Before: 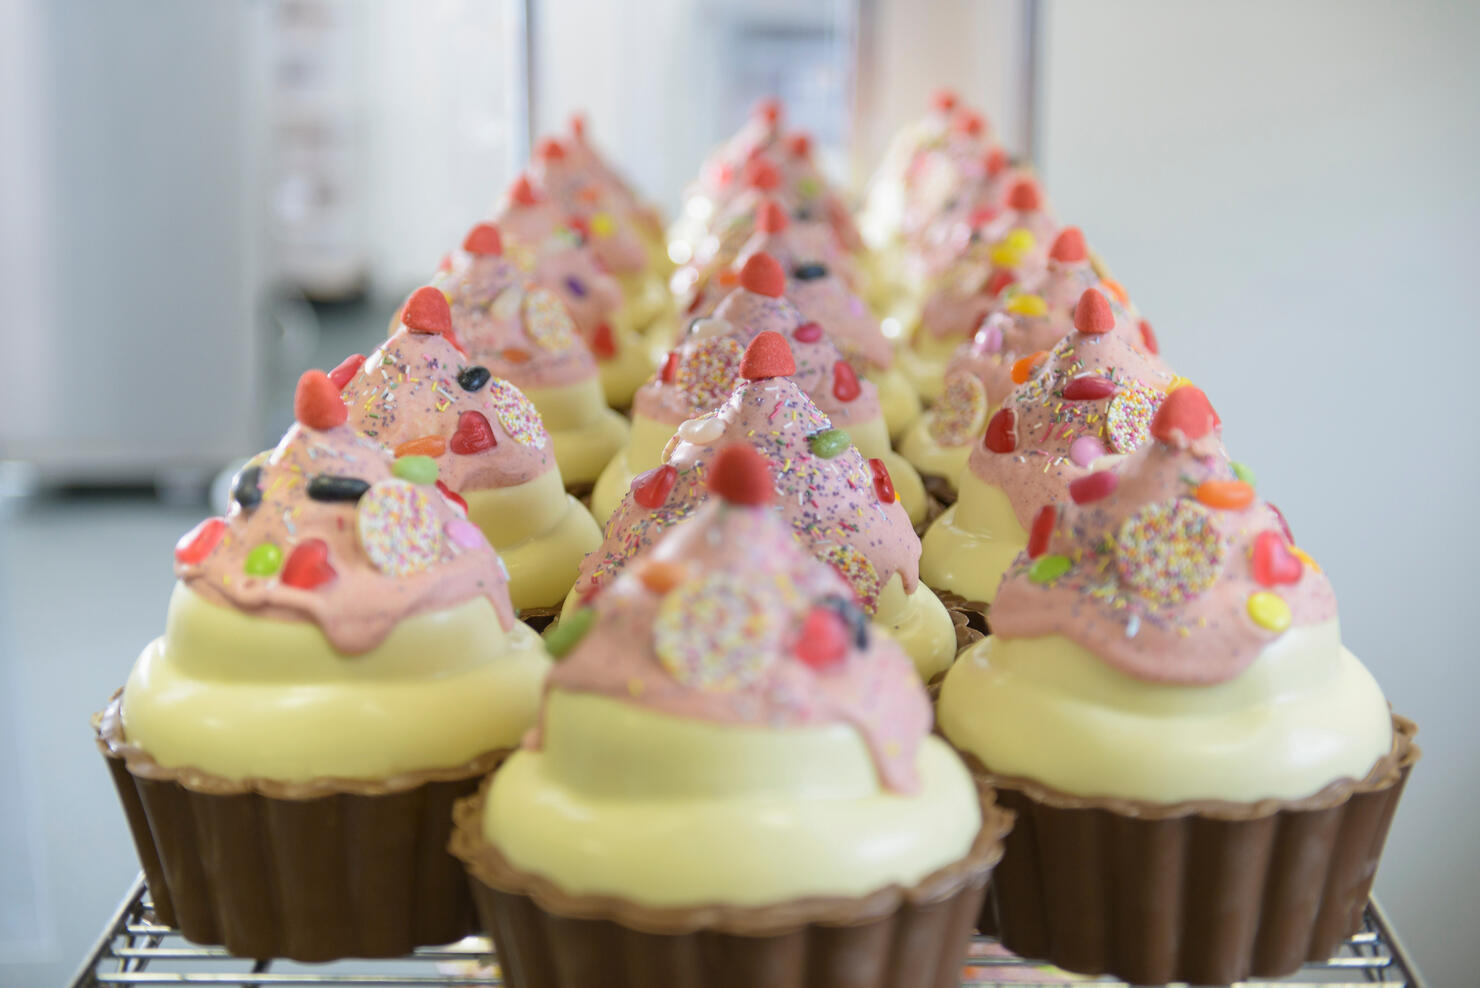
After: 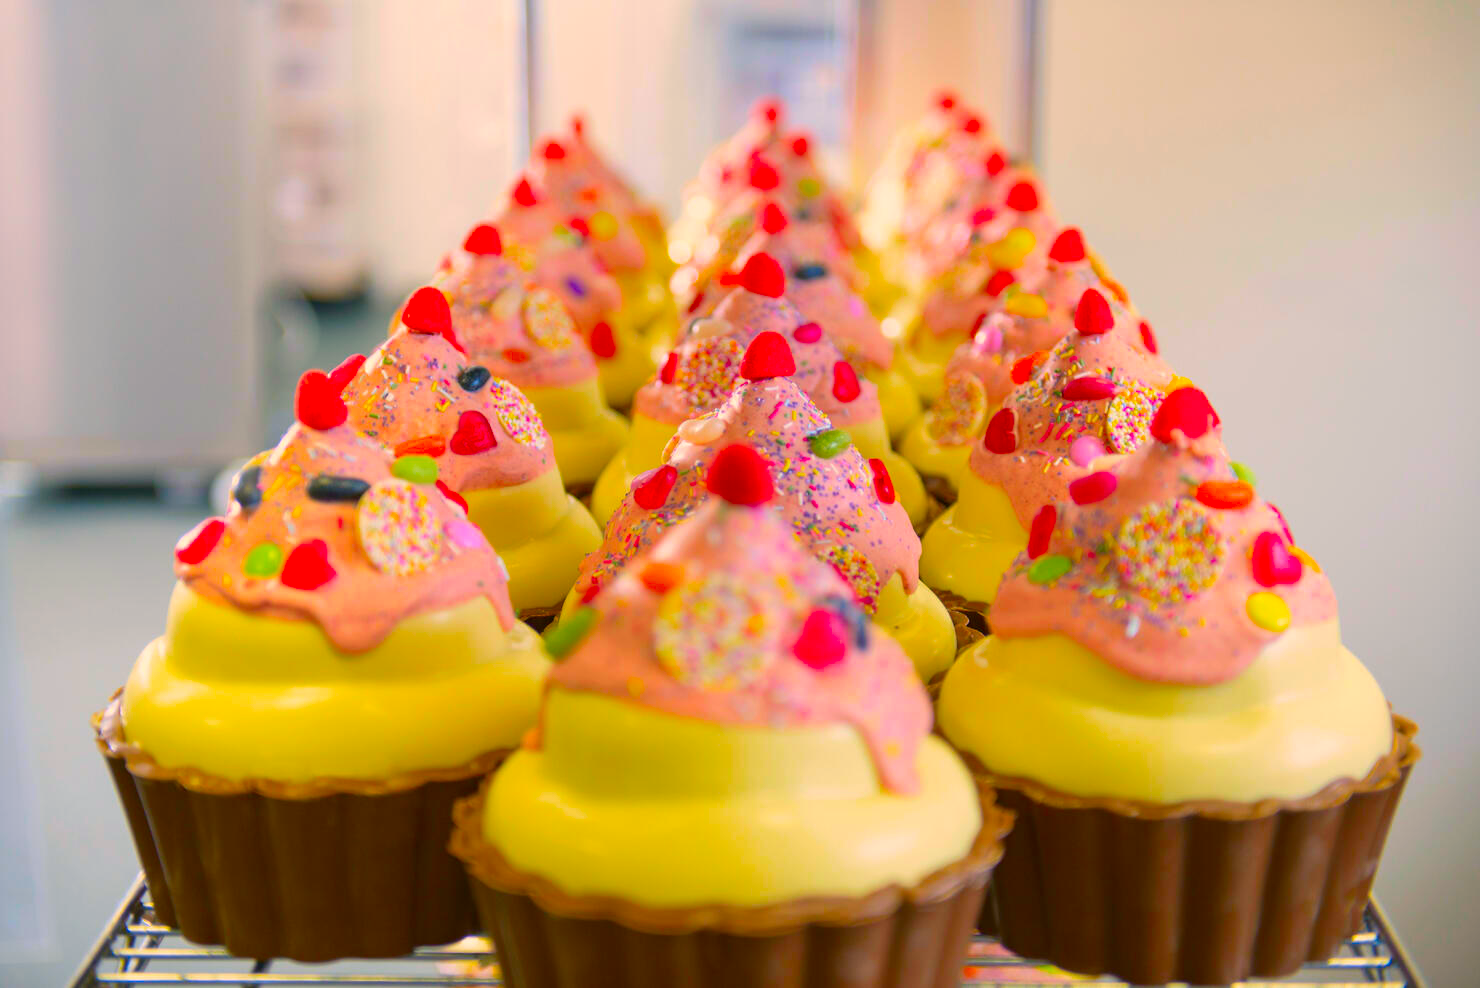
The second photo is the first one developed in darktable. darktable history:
color balance rgb: highlights gain › chroma 3.857%, highlights gain › hue 59.73°, perceptual saturation grading › global saturation 29.722%
color correction: highlights b* -0.006, saturation 1.81
